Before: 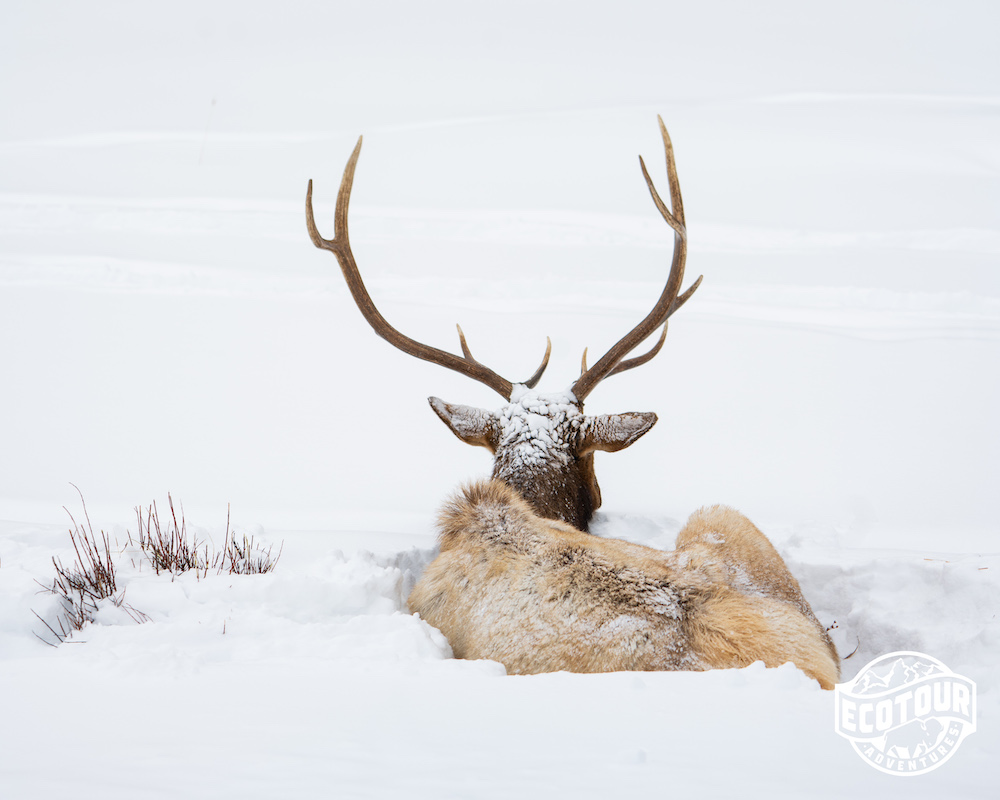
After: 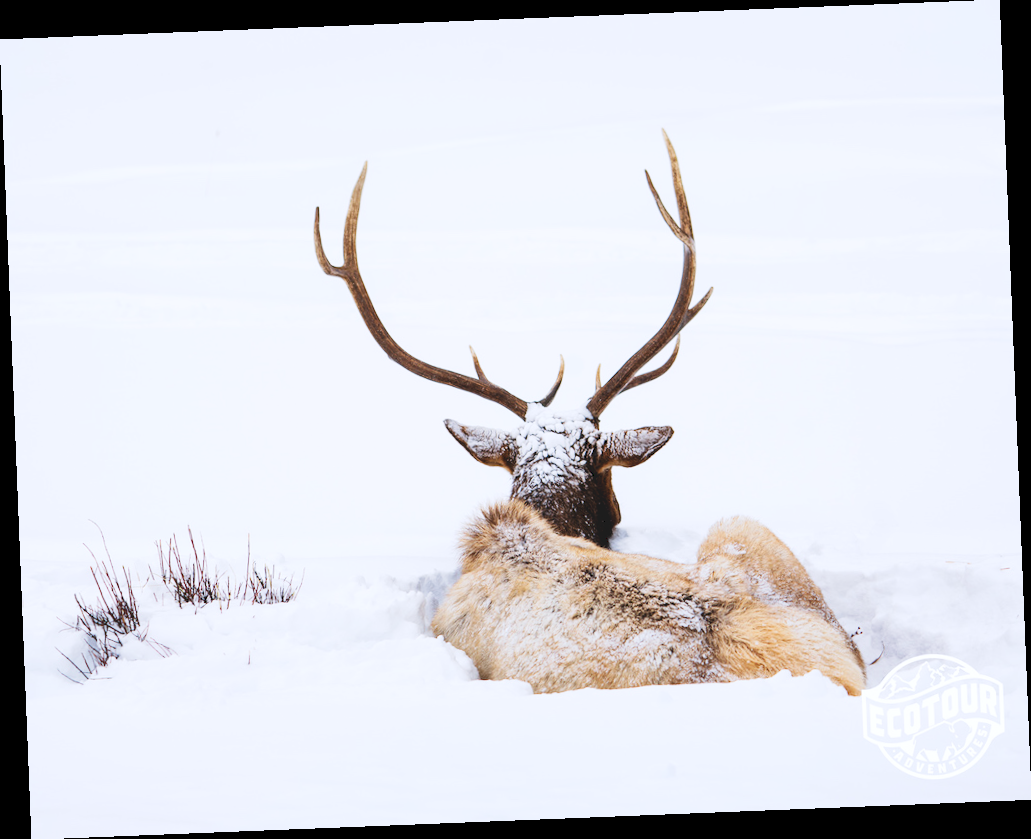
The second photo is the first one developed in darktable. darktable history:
rotate and perspective: rotation -2.29°, automatic cropping off
tone curve: curves: ch0 [(0, 0) (0.003, 0.103) (0.011, 0.103) (0.025, 0.105) (0.044, 0.108) (0.069, 0.108) (0.1, 0.111) (0.136, 0.121) (0.177, 0.145) (0.224, 0.174) (0.277, 0.223) (0.335, 0.289) (0.399, 0.374) (0.468, 0.47) (0.543, 0.579) (0.623, 0.687) (0.709, 0.787) (0.801, 0.879) (0.898, 0.942) (1, 1)], preserve colors none
color calibration: illuminant as shot in camera, x 0.358, y 0.373, temperature 4628.91 K
